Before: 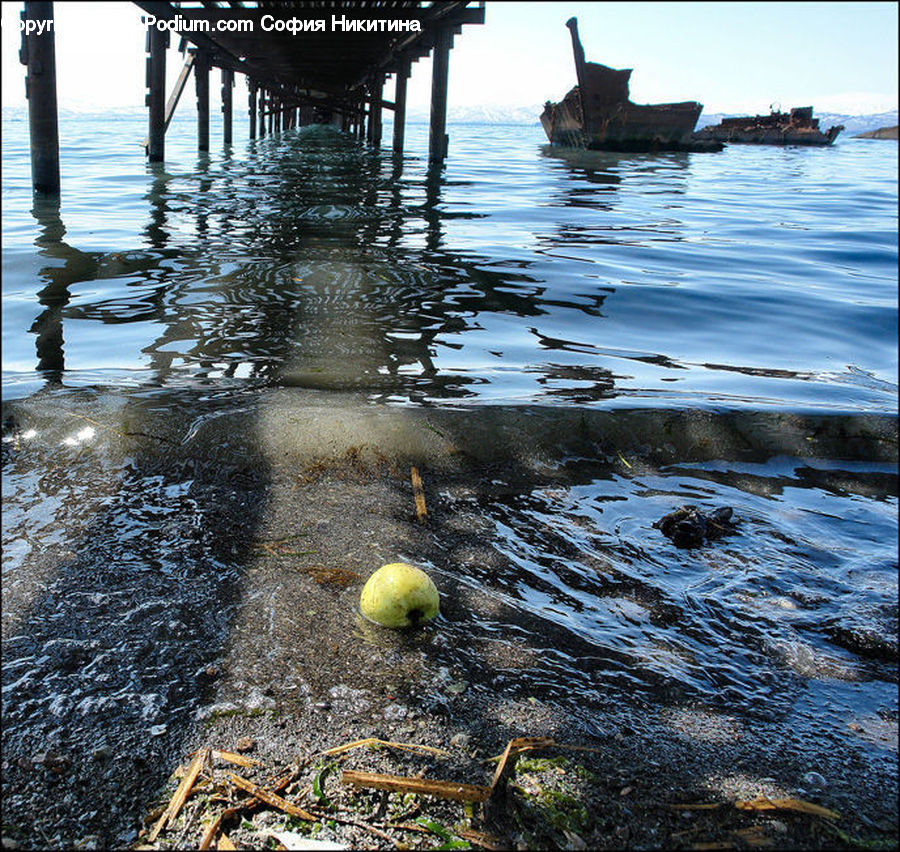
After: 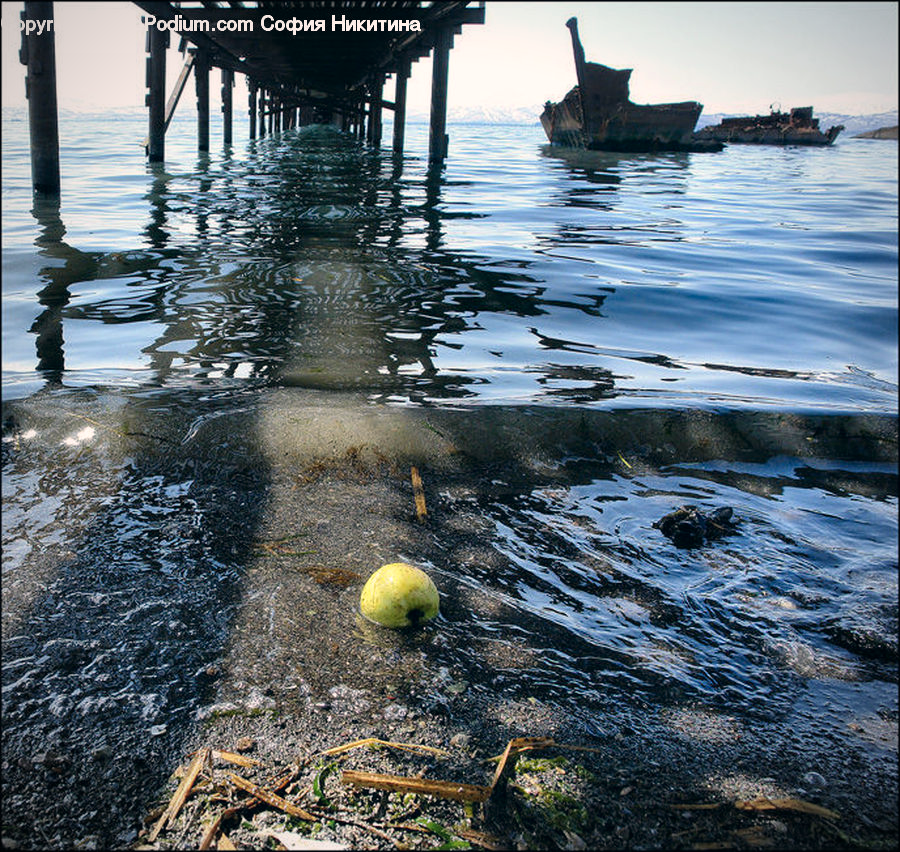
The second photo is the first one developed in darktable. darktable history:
color correction: highlights a* 5.38, highlights b* 5.3, shadows a* -4.26, shadows b* -5.11
vignetting: fall-off radius 63.6%
